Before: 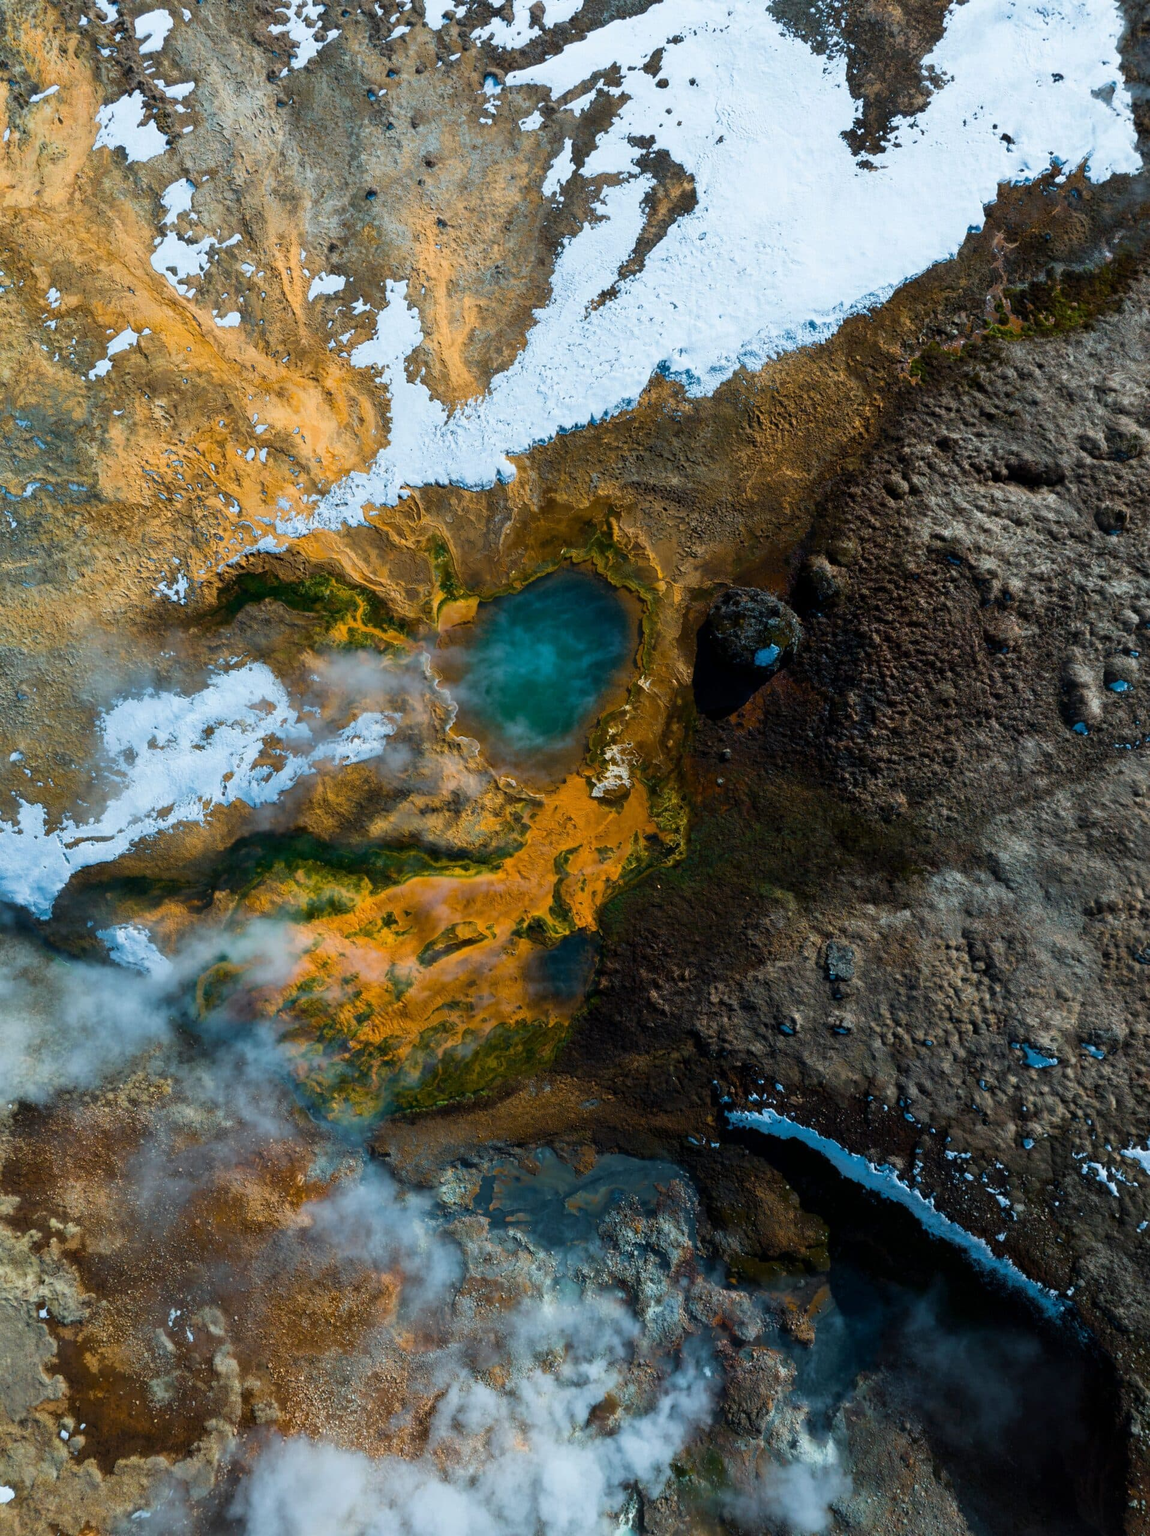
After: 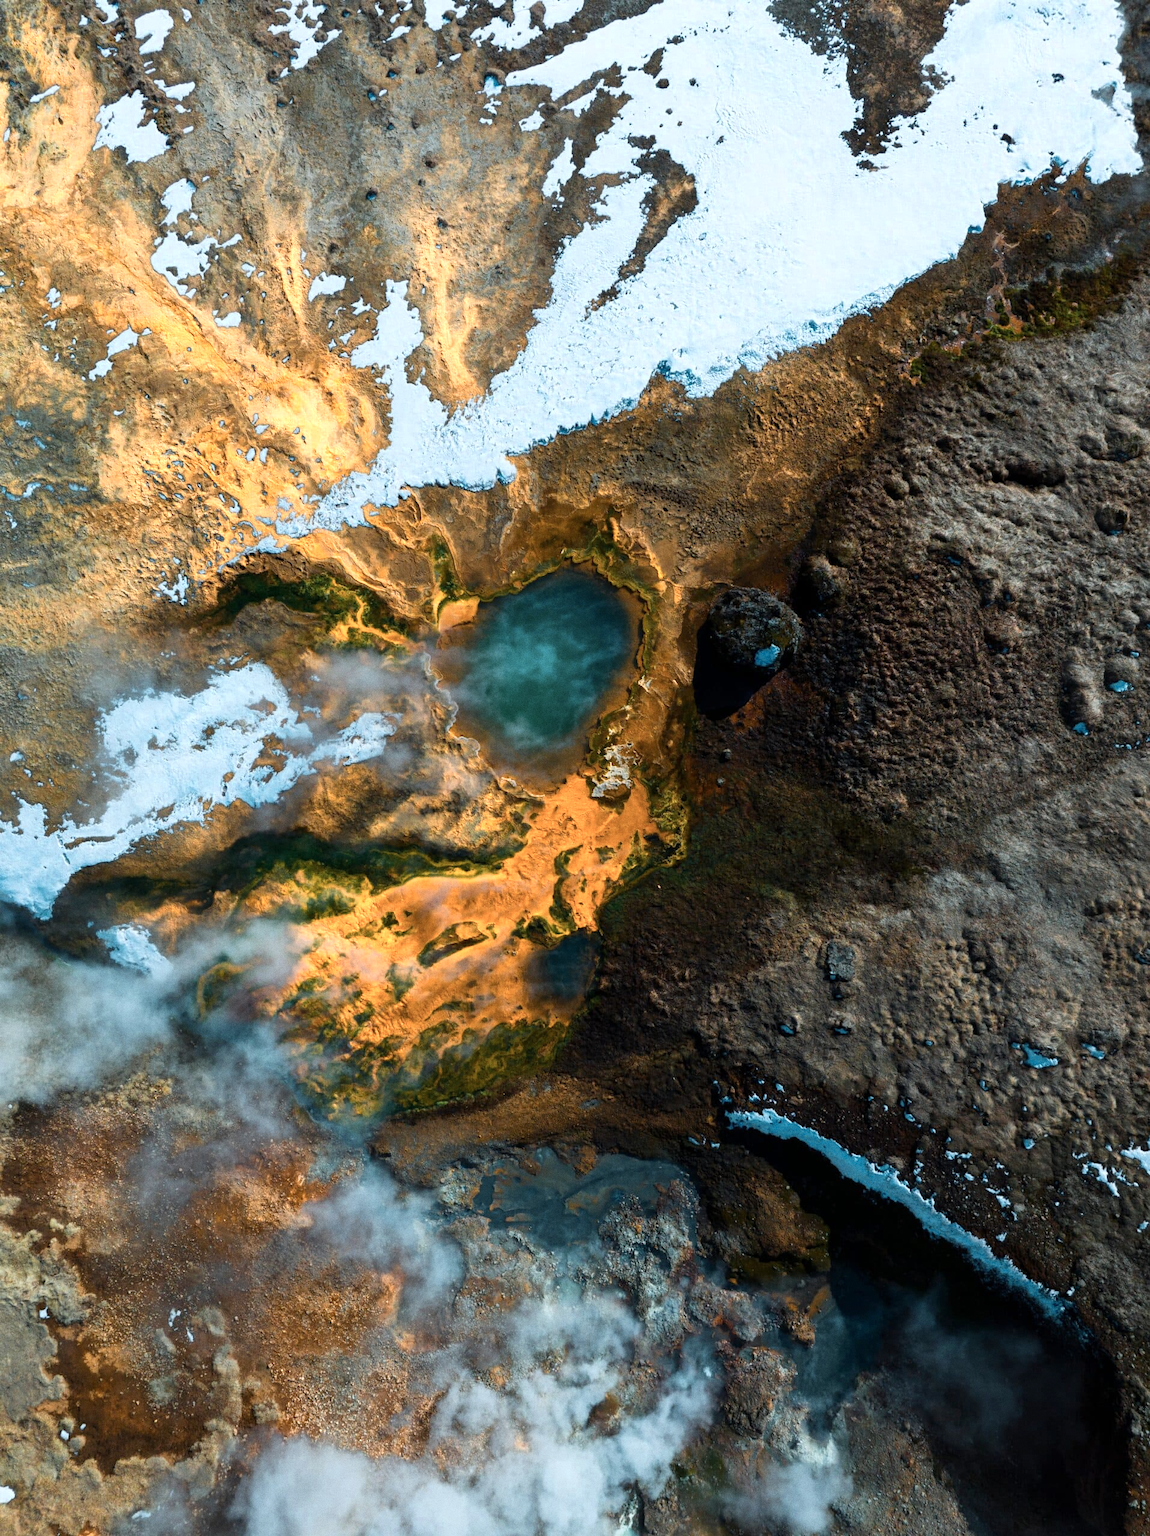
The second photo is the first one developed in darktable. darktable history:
color zones: curves: ch0 [(0.018, 0.548) (0.197, 0.654) (0.425, 0.447) (0.605, 0.658) (0.732, 0.579)]; ch1 [(0.105, 0.531) (0.224, 0.531) (0.386, 0.39) (0.618, 0.456) (0.732, 0.456) (0.956, 0.421)]; ch2 [(0.039, 0.583) (0.215, 0.465) (0.399, 0.544) (0.465, 0.548) (0.614, 0.447) (0.724, 0.43) (0.882, 0.623) (0.956, 0.632)]
grain: coarseness 0.09 ISO
